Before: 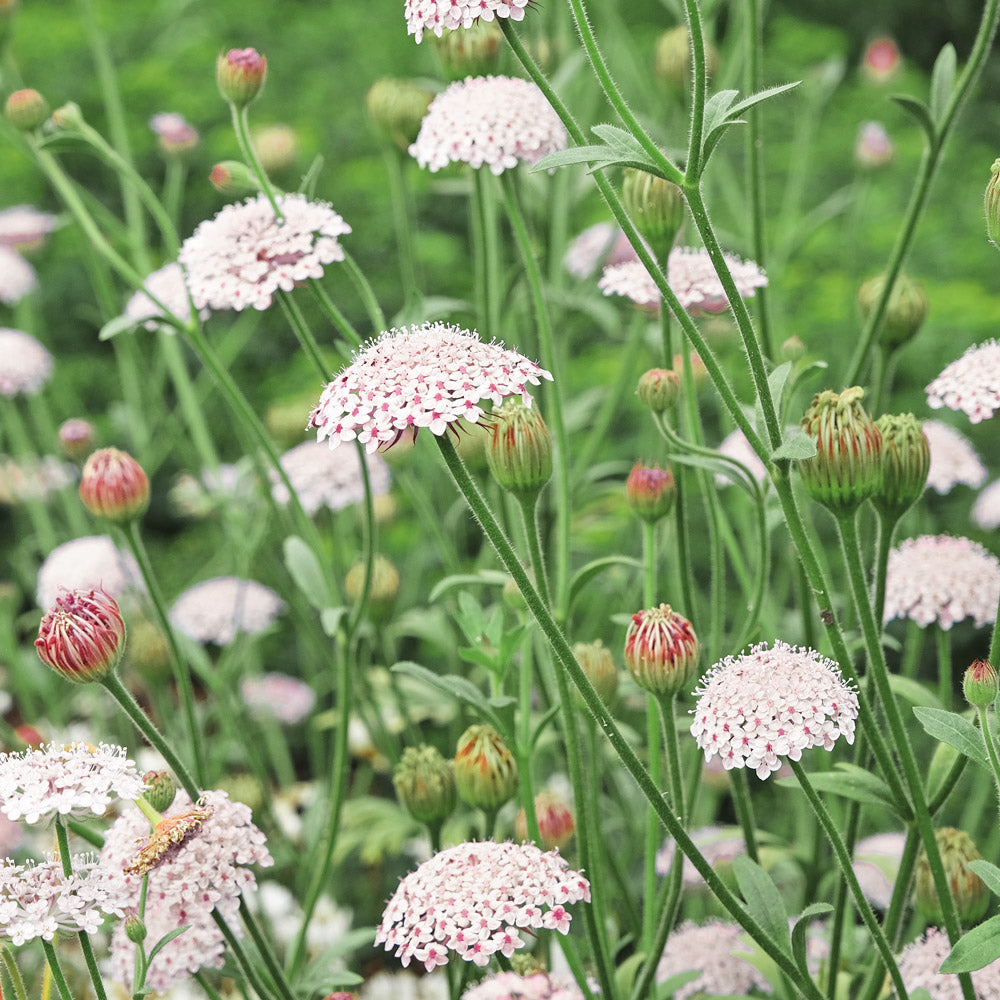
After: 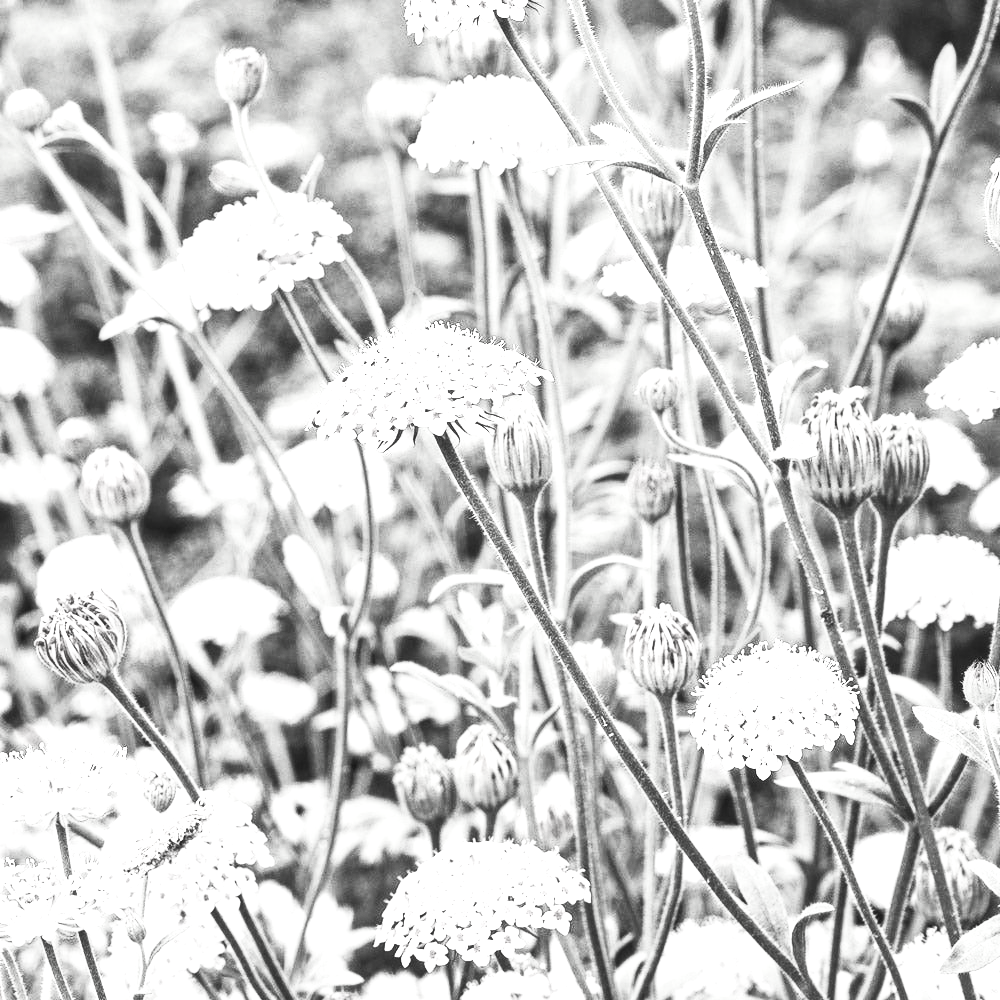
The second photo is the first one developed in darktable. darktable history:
levels: levels [0.016, 0.492, 0.969]
tone equalizer: -8 EV -0.384 EV, -7 EV -0.408 EV, -6 EV -0.357 EV, -5 EV -0.26 EV, -3 EV 0.204 EV, -2 EV 0.307 EV, -1 EV 0.413 EV, +0 EV 0.441 EV, edges refinement/feathering 500, mask exposure compensation -1.57 EV, preserve details no
local contrast: on, module defaults
contrast brightness saturation: contrast 0.538, brightness 0.474, saturation -0.986
